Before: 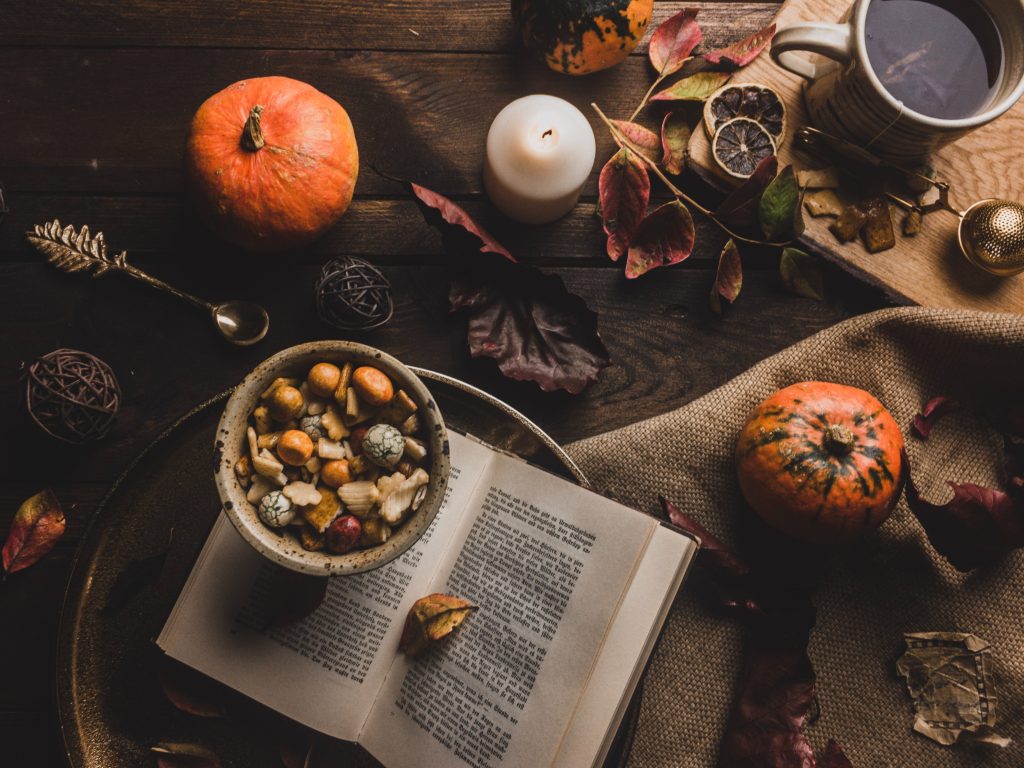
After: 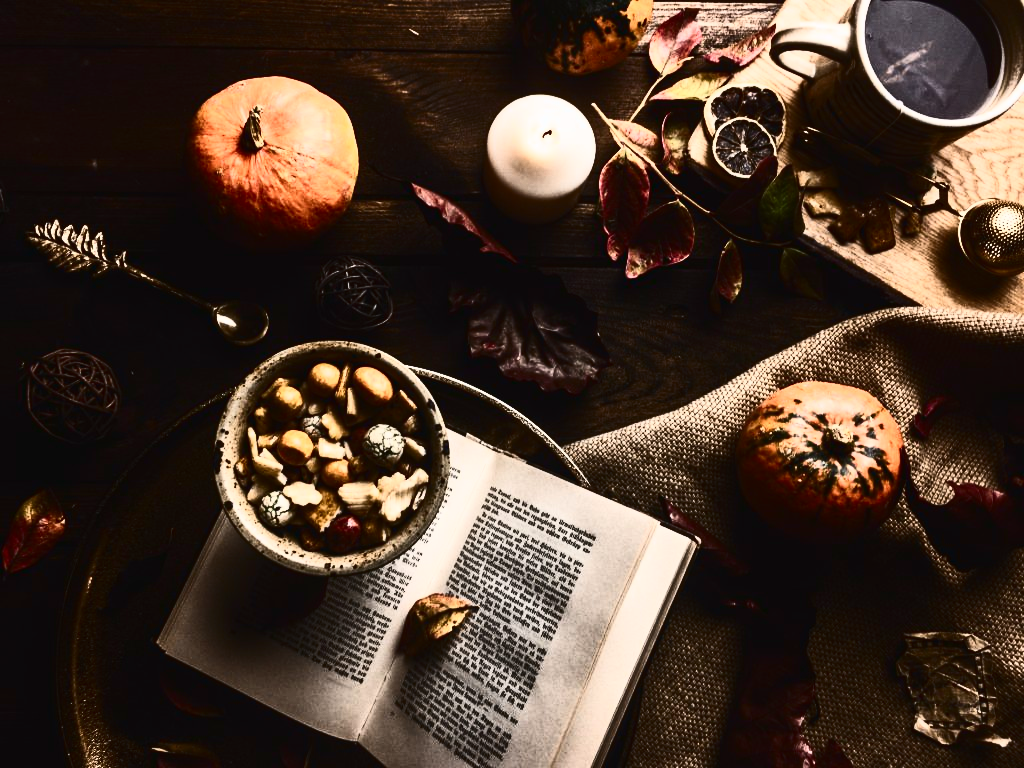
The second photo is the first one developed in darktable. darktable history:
contrast brightness saturation: contrast 0.925, brightness 0.194
base curve: curves: ch0 [(0, 0) (0.297, 0.298) (1, 1)], preserve colors none
